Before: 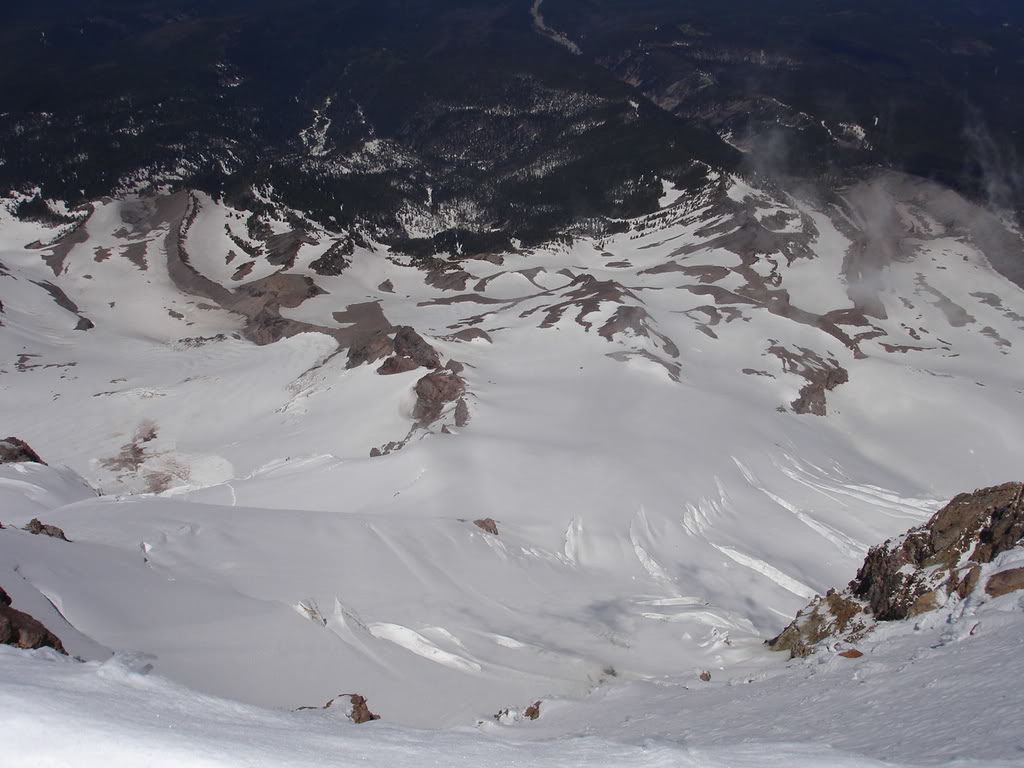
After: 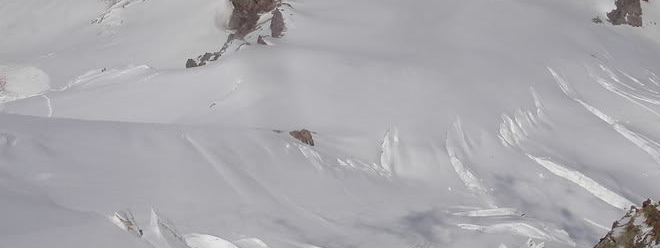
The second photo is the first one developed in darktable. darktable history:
crop: left 18%, top 50.778%, right 17.509%, bottom 16.845%
